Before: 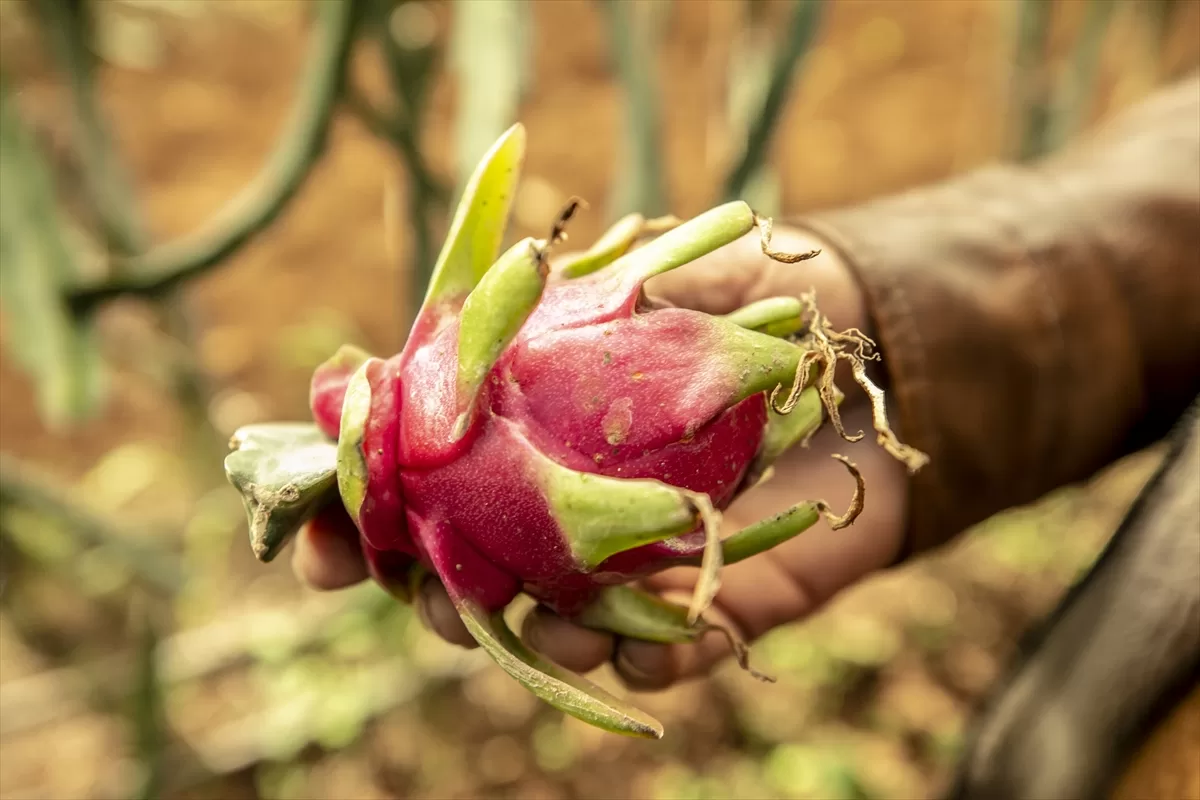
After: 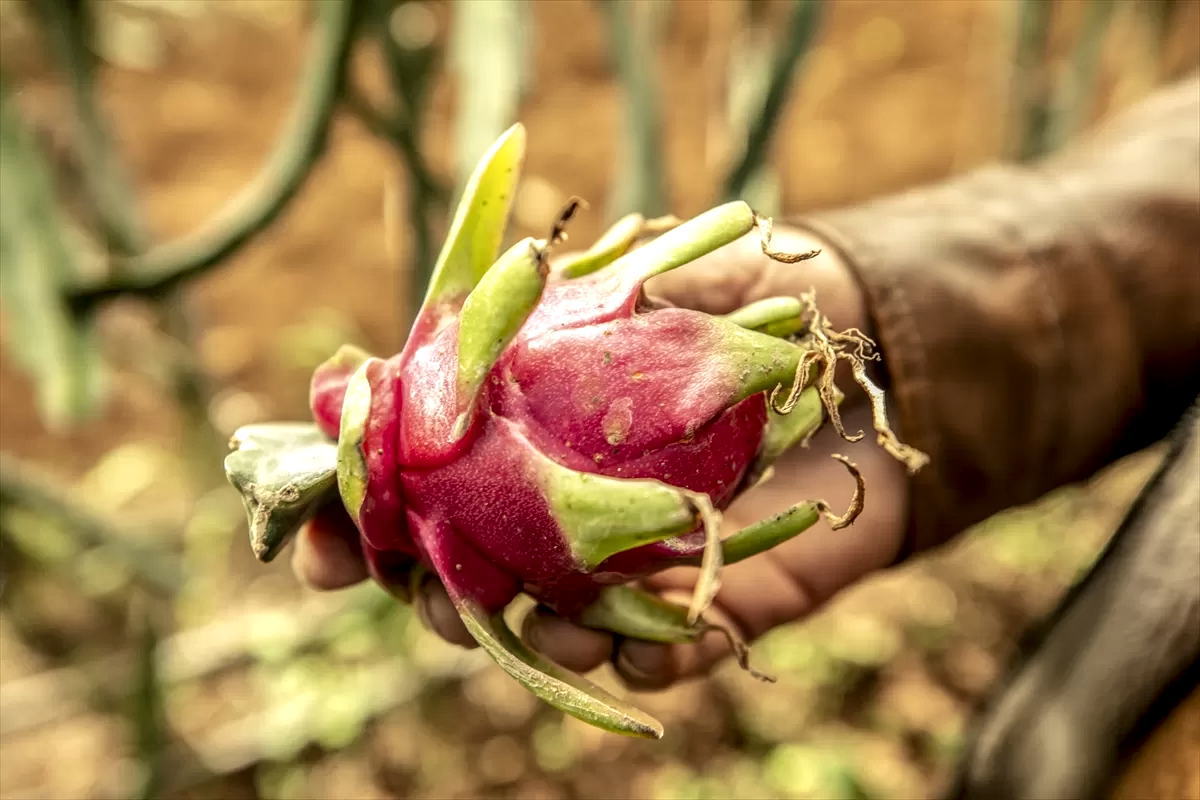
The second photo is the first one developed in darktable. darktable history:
local contrast: highlights 63%, detail 143%, midtone range 0.435
